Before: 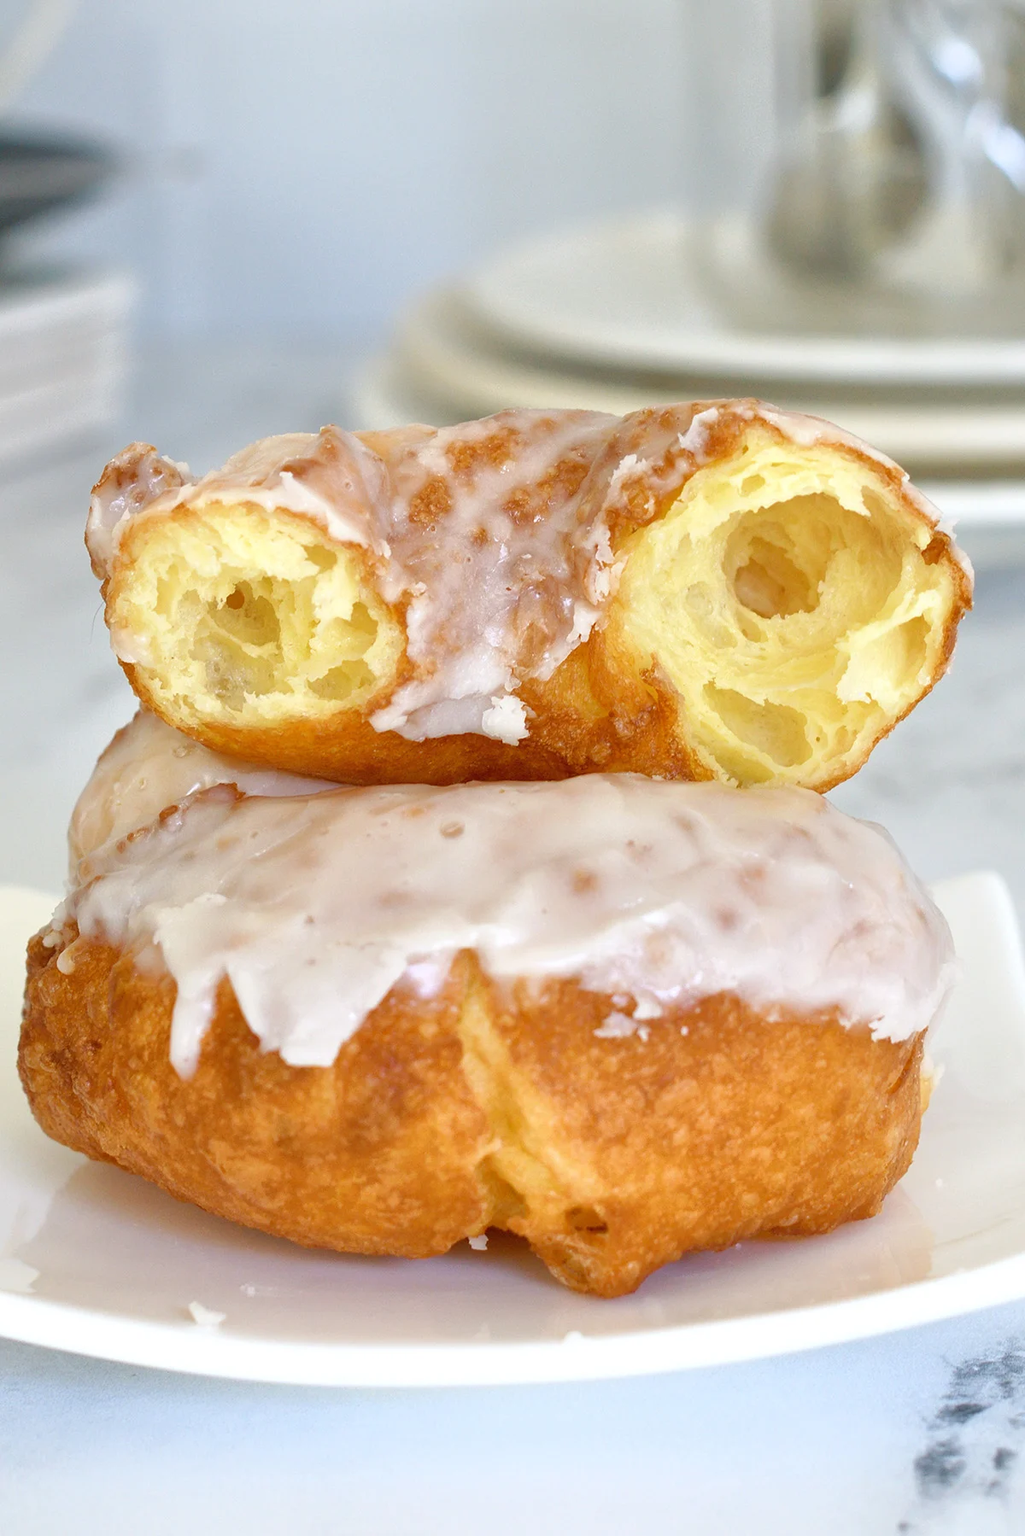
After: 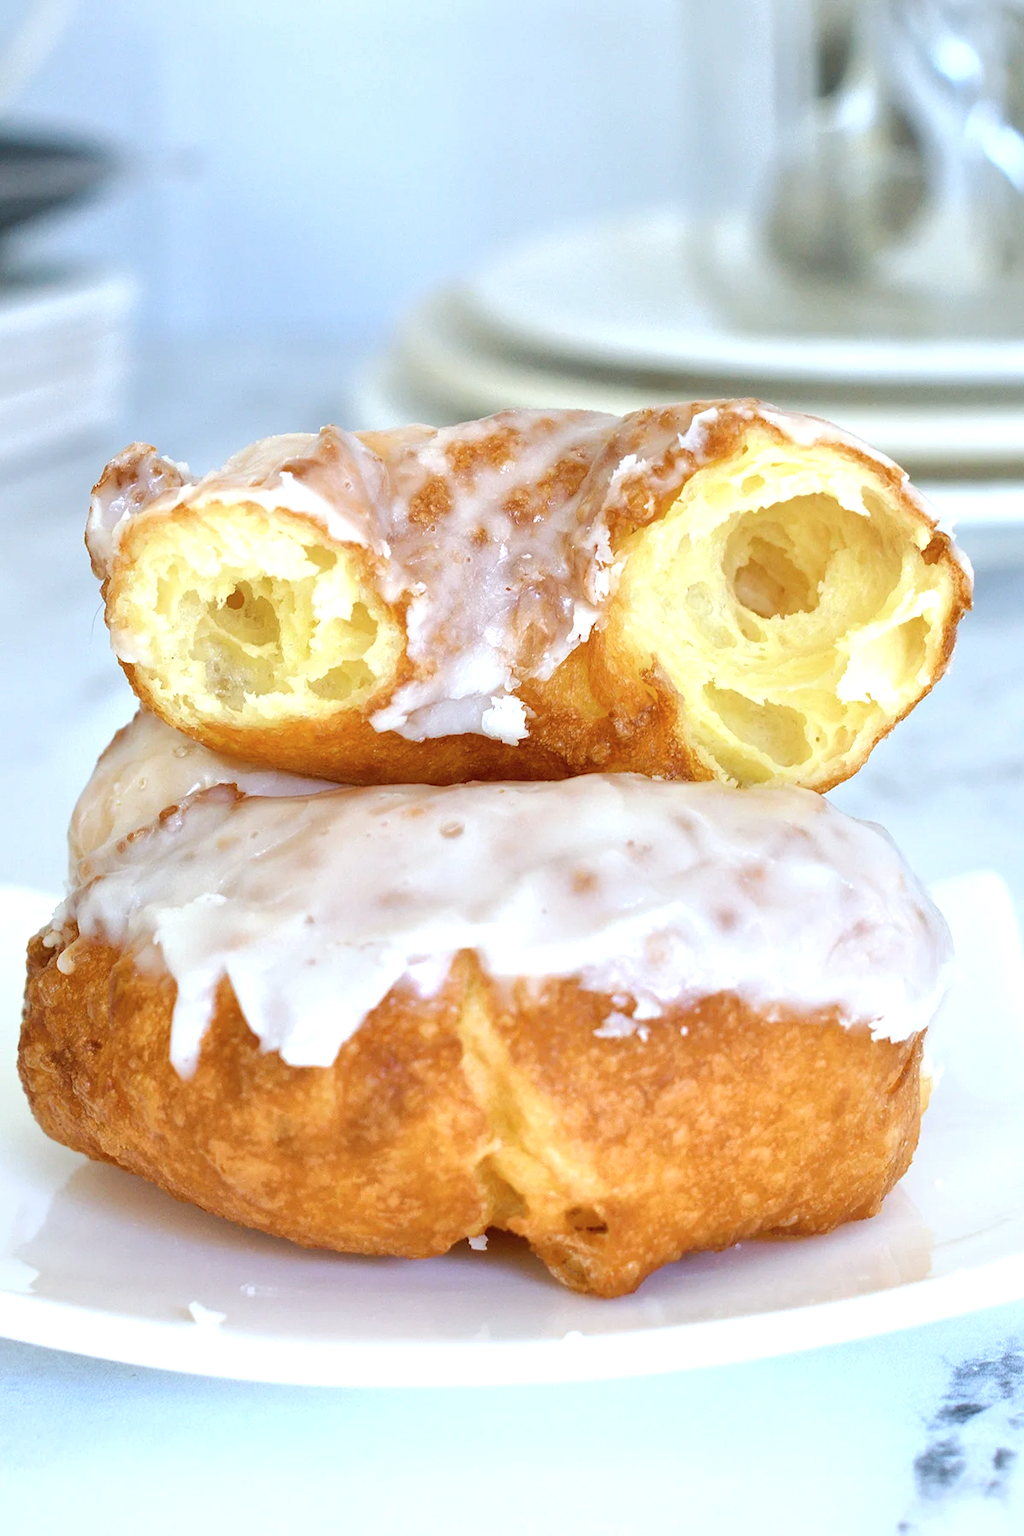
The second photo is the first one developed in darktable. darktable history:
tone equalizer: -8 EV -0.417 EV, -7 EV -0.389 EV, -6 EV -0.333 EV, -5 EV -0.222 EV, -3 EV 0.222 EV, -2 EV 0.333 EV, -1 EV 0.389 EV, +0 EV 0.417 EV, edges refinement/feathering 500, mask exposure compensation -1.57 EV, preserve details no
color calibration: illuminant custom, x 0.368, y 0.373, temperature 4330.32 K
